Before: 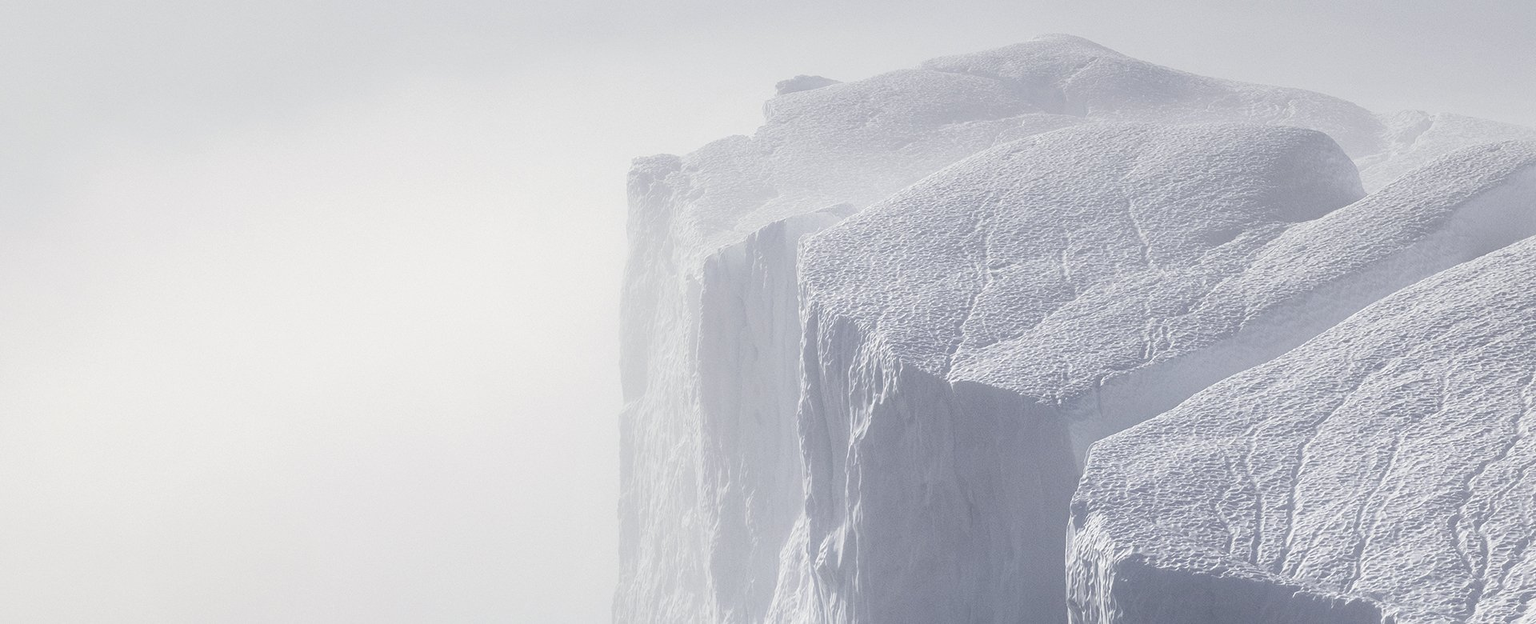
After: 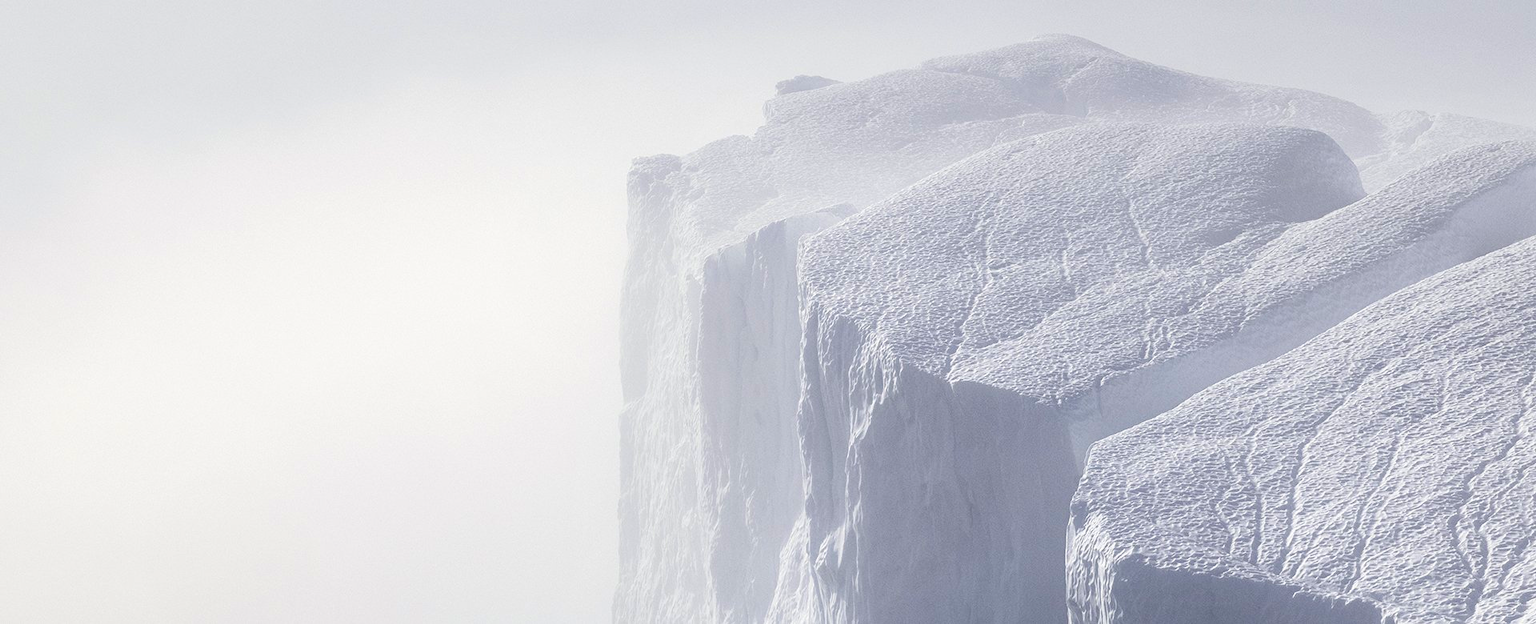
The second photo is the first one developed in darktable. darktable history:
rgb levels: levels [[0.029, 0.461, 0.922], [0, 0.5, 1], [0, 0.5, 1]]
velvia: on, module defaults
